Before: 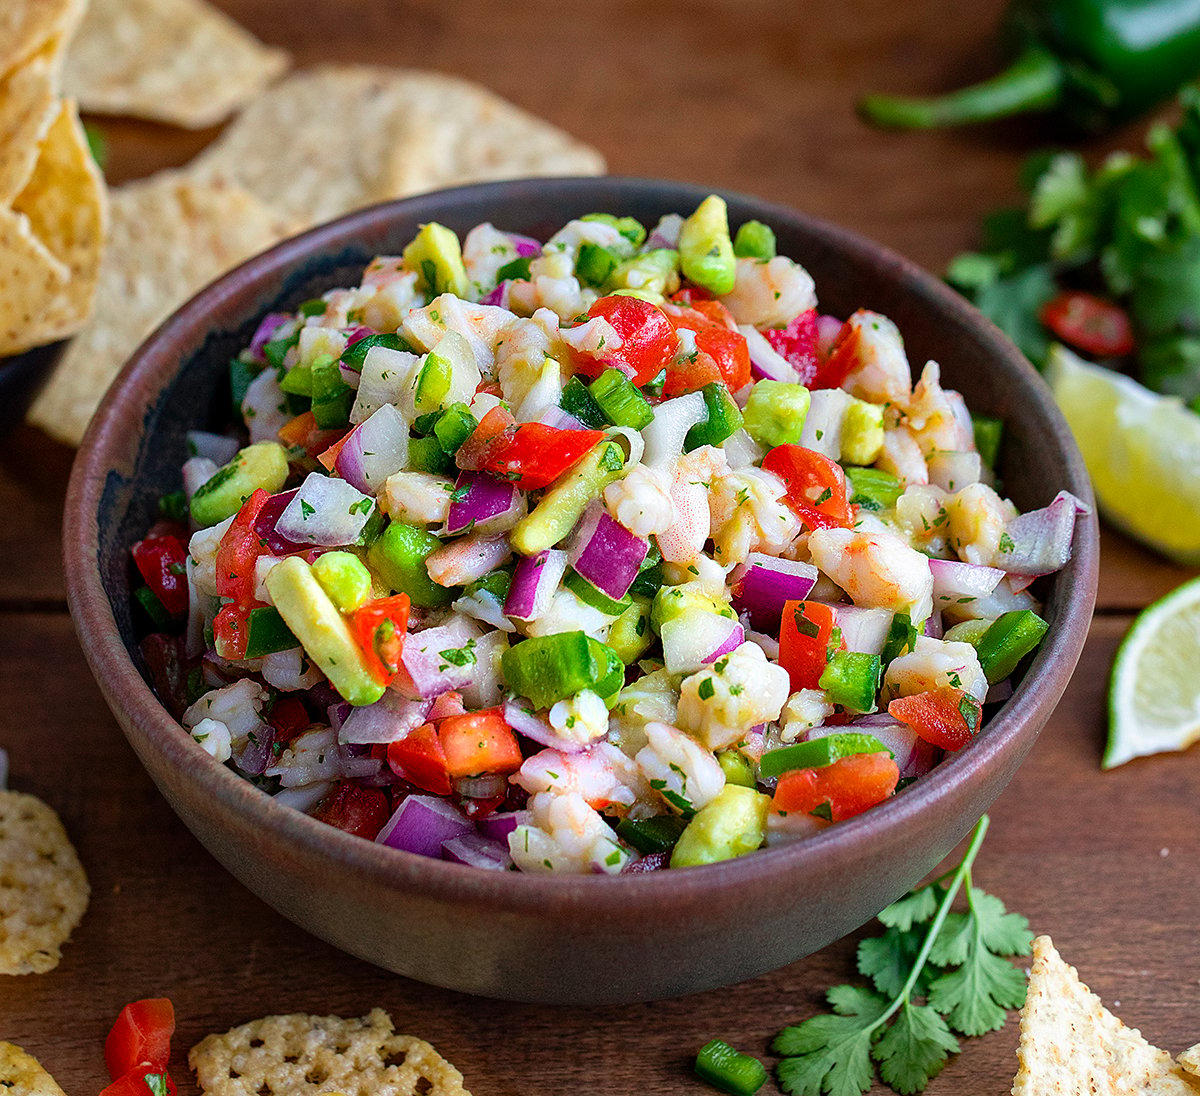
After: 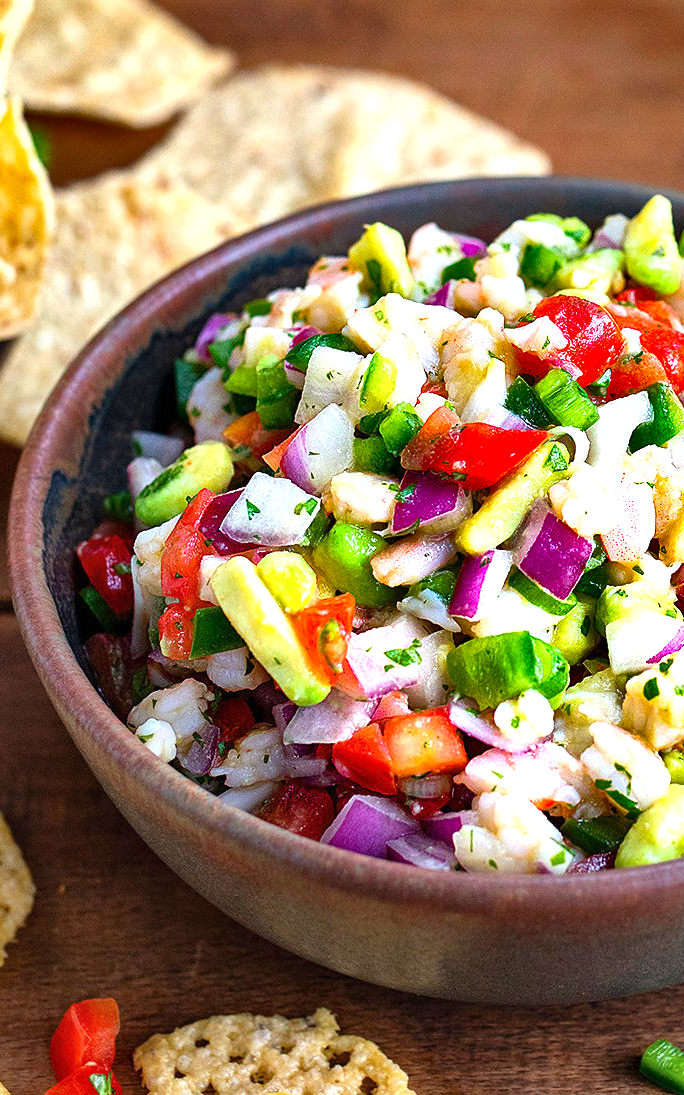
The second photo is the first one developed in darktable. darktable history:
crop: left 4.664%, right 38.332%
exposure: black level correction 0, exposure 0.891 EV, compensate highlight preservation false
shadows and highlights: soften with gaussian
